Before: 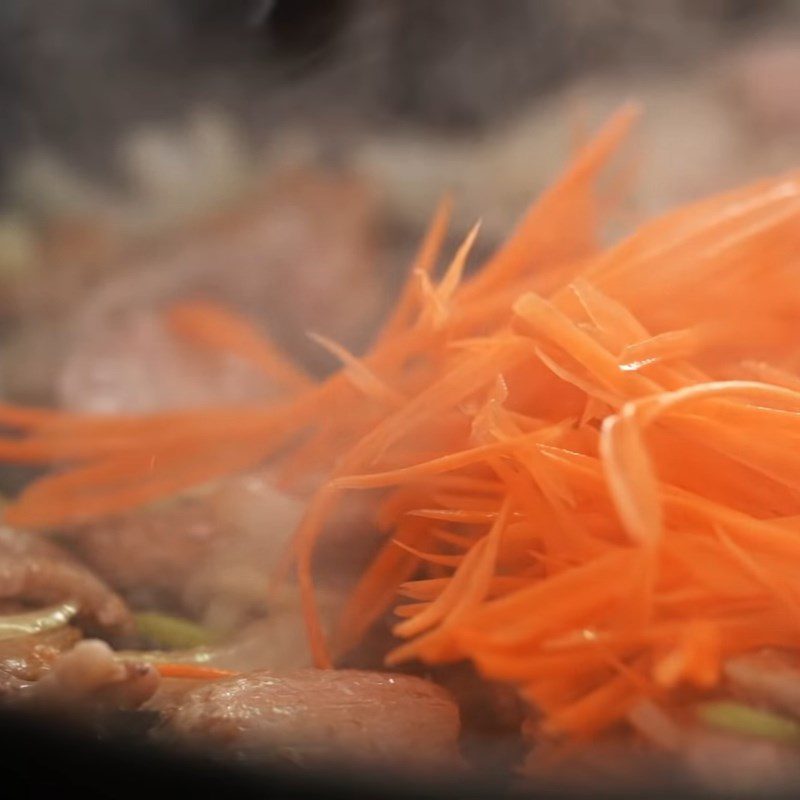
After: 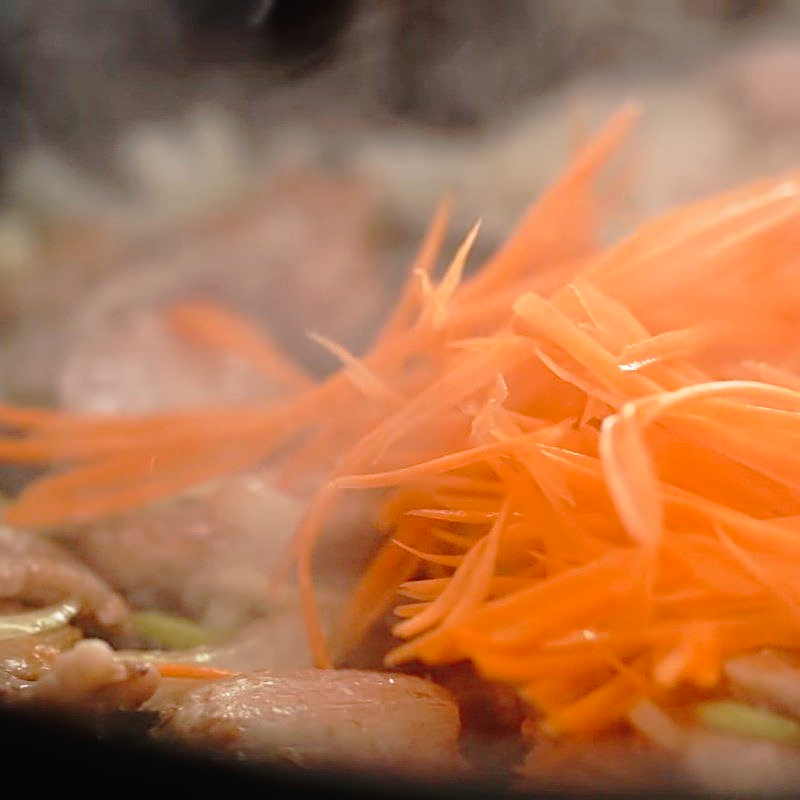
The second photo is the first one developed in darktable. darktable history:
sharpen: on, module defaults
tone curve: curves: ch0 [(0.014, 0.013) (0.088, 0.043) (0.208, 0.176) (0.257, 0.267) (0.406, 0.483) (0.489, 0.556) (0.667, 0.73) (0.793, 0.851) (0.994, 0.974)]; ch1 [(0, 0) (0.161, 0.092) (0.35, 0.33) (0.392, 0.392) (0.457, 0.467) (0.505, 0.497) (0.537, 0.518) (0.553, 0.53) (0.58, 0.567) (0.739, 0.697) (1, 1)]; ch2 [(0, 0) (0.346, 0.362) (0.448, 0.419) (0.502, 0.499) (0.533, 0.517) (0.556, 0.533) (0.629, 0.619) (0.717, 0.678) (1, 1)], preserve colors none
